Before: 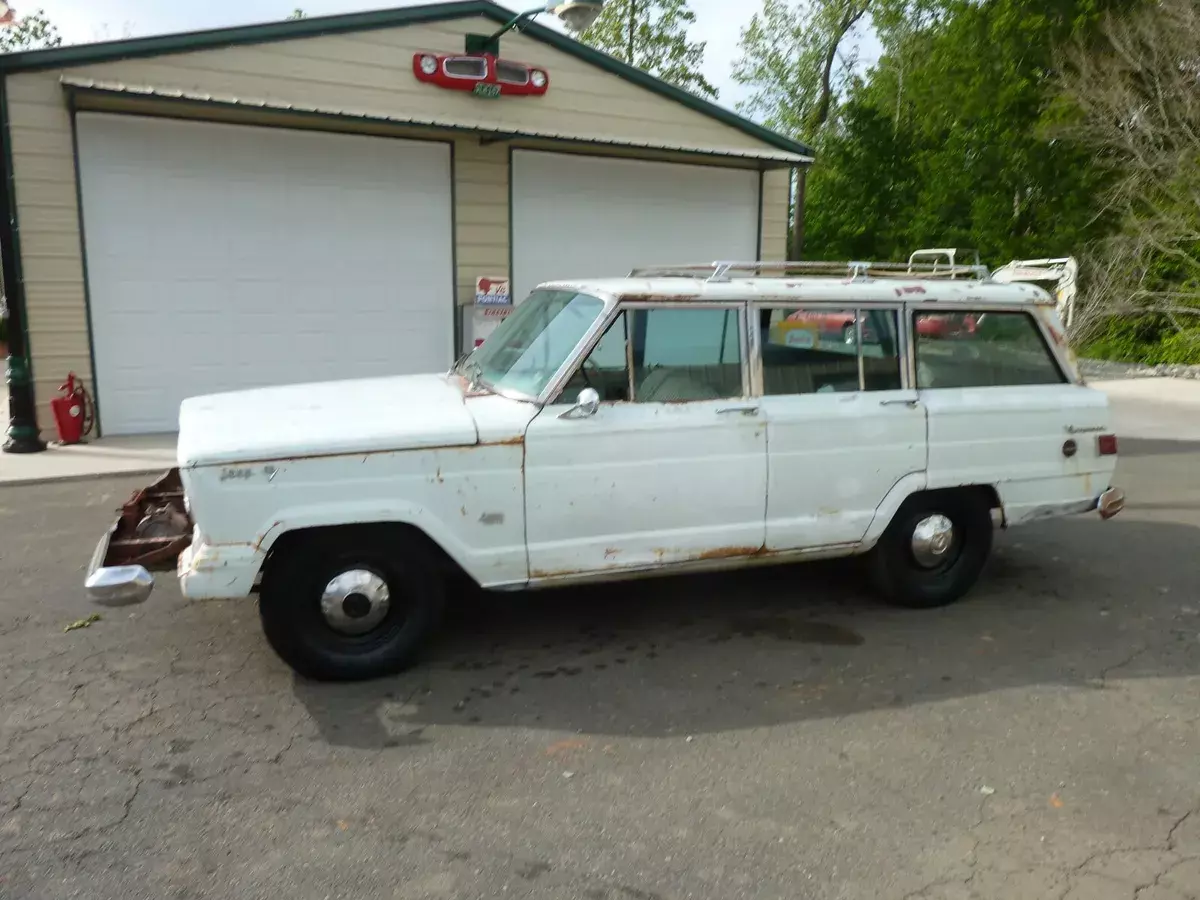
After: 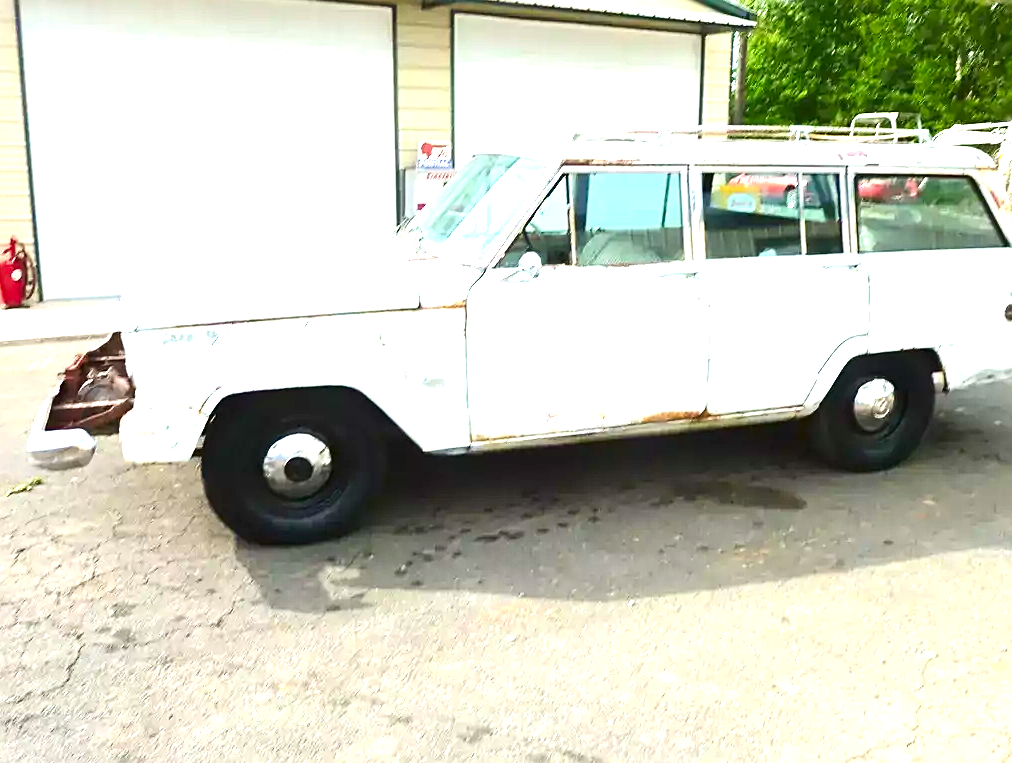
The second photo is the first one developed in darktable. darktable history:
tone equalizer: smoothing diameter 24.8%, edges refinement/feathering 10.51, preserve details guided filter
crop and rotate: left 4.909%, top 15.213%, right 10.716%
contrast brightness saturation: contrast 0.129, brightness -0.049, saturation 0.154
exposure: black level correction 0, exposure 2.119 EV, compensate exposure bias true, compensate highlight preservation false
sharpen: on, module defaults
